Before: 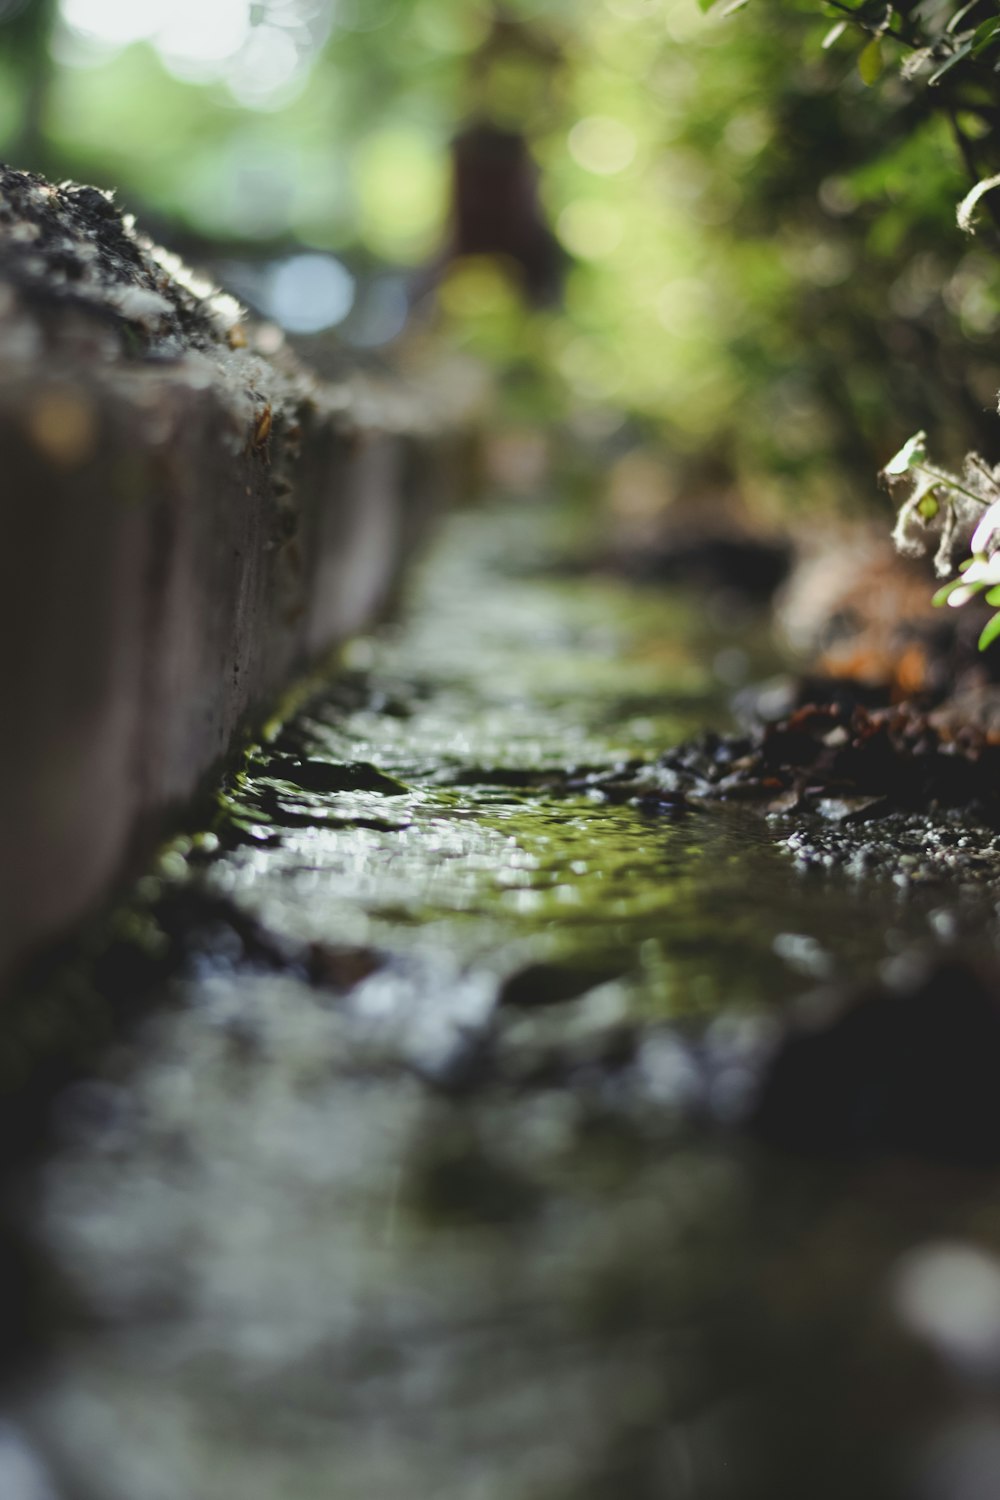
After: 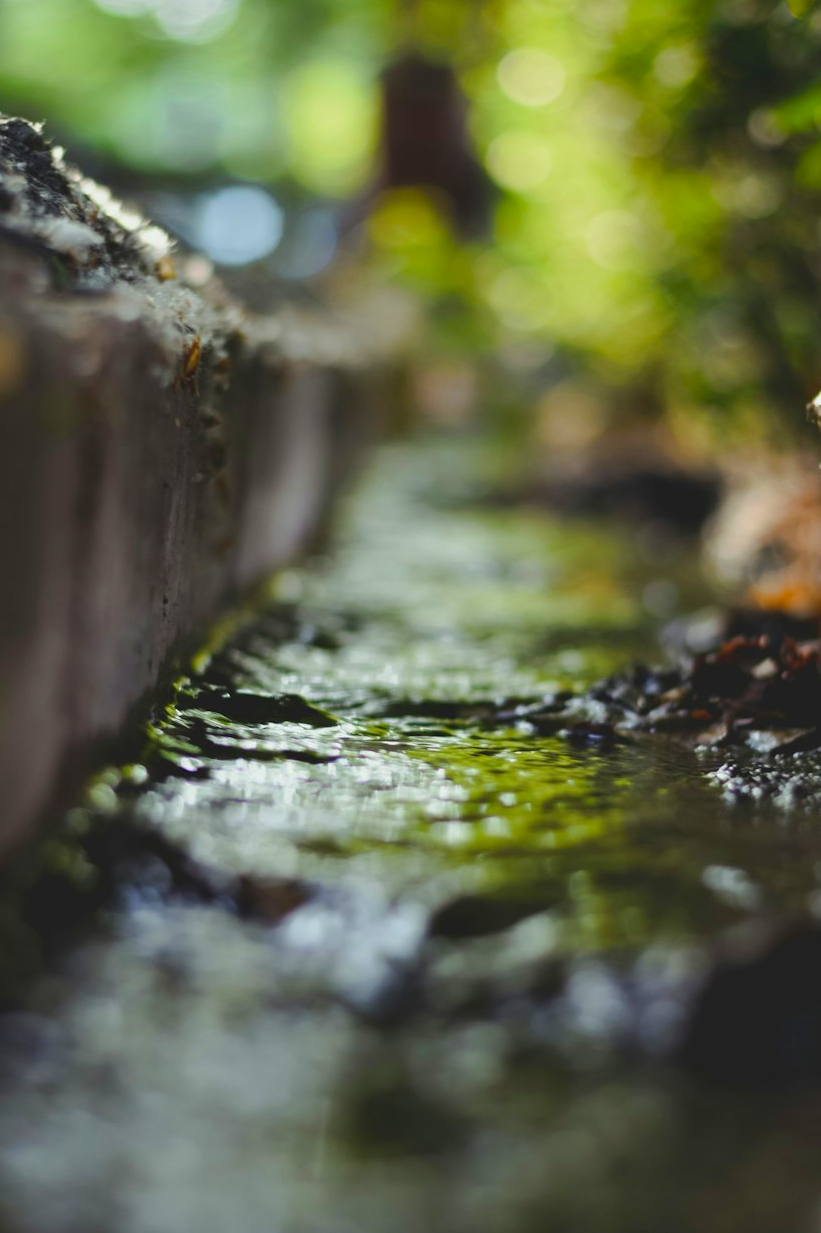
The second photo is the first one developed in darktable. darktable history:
crop and rotate: left 7.196%, top 4.574%, right 10.605%, bottom 13.178%
color balance rgb: perceptual saturation grading › global saturation 25%, global vibrance 20%
shadows and highlights: shadows 24.5, highlights -78.15, soften with gaussian
